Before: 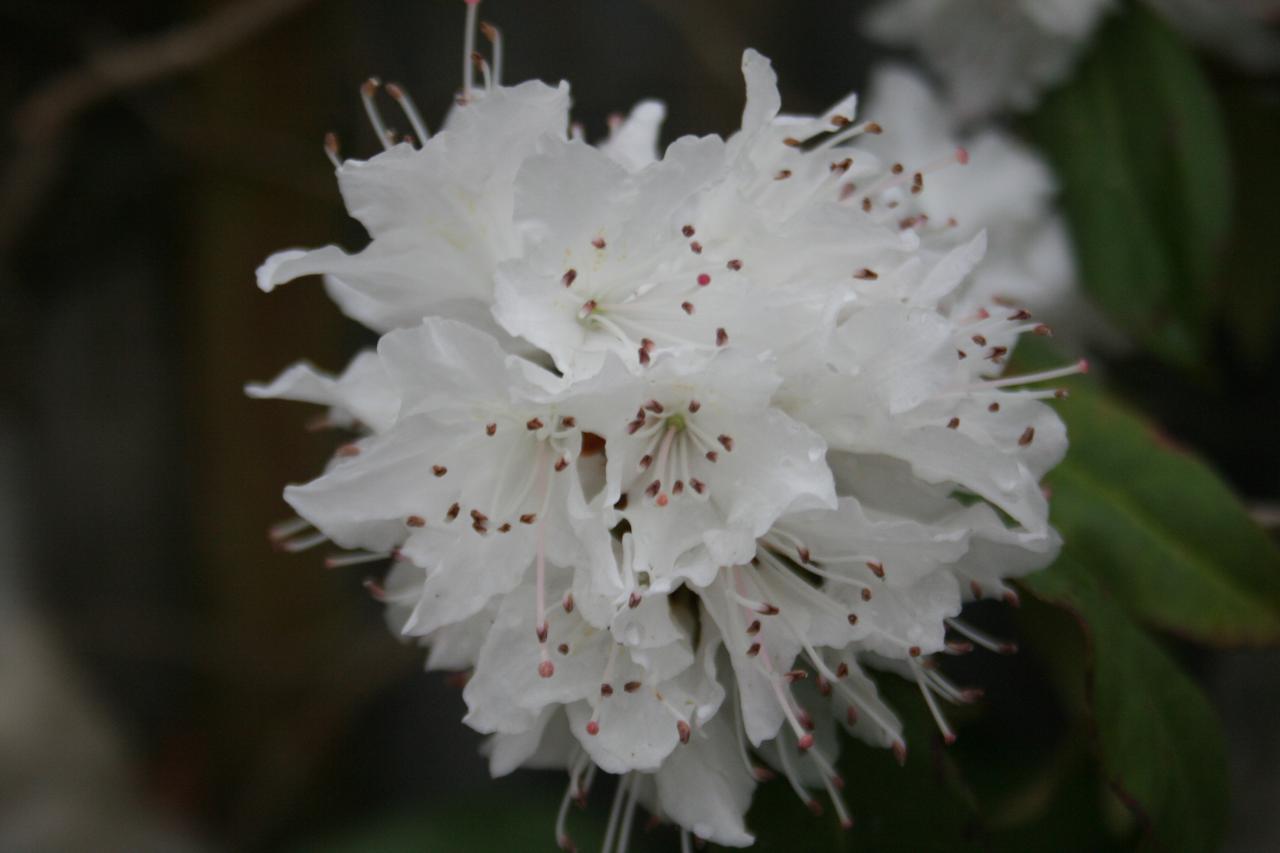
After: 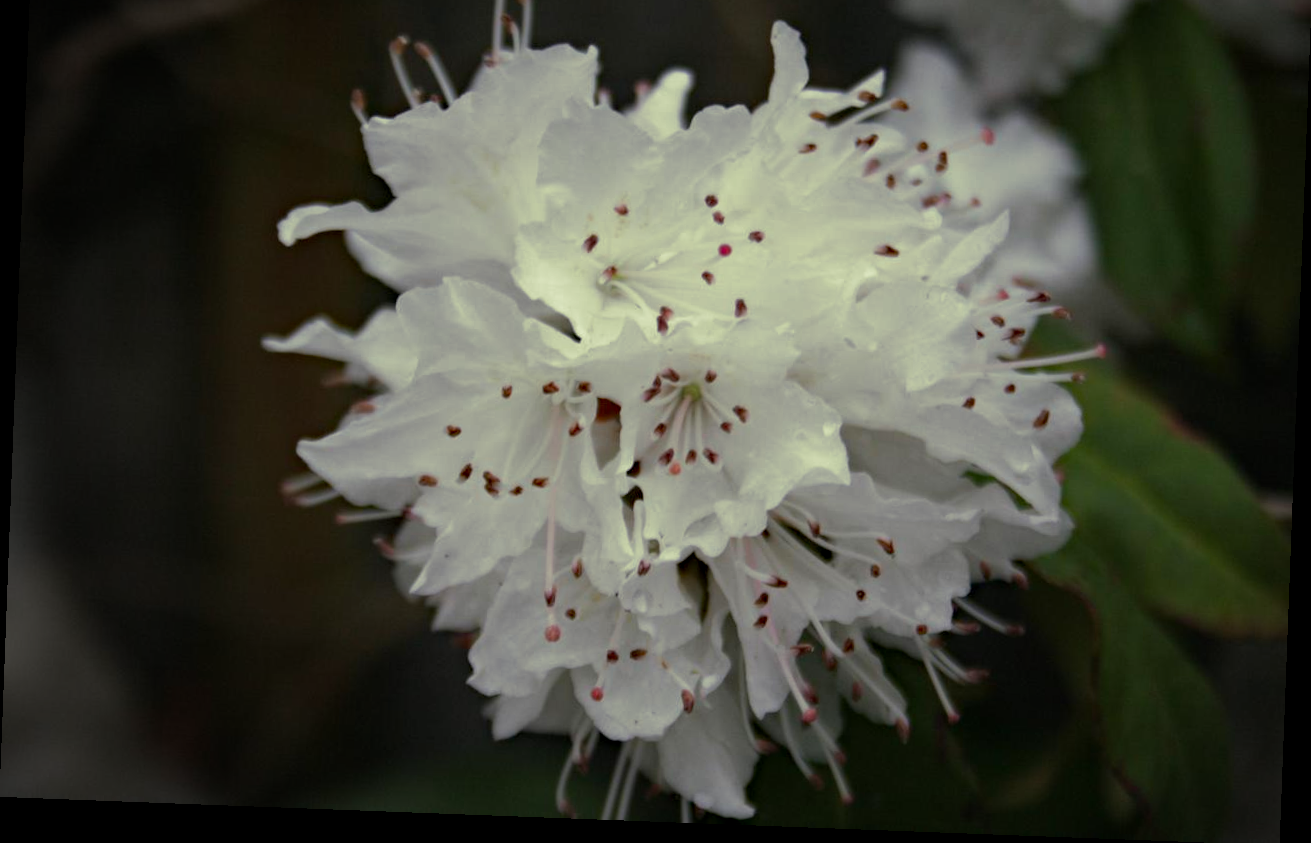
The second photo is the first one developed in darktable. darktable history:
crop and rotate: top 6.25%
split-toning: shadows › hue 290.82°, shadows › saturation 0.34, highlights › saturation 0.38, balance 0, compress 50%
rotate and perspective: rotation 2.17°, automatic cropping off
vignetting: fall-off start 73.57%, center (0.22, -0.235)
haze removal: compatibility mode true, adaptive false
